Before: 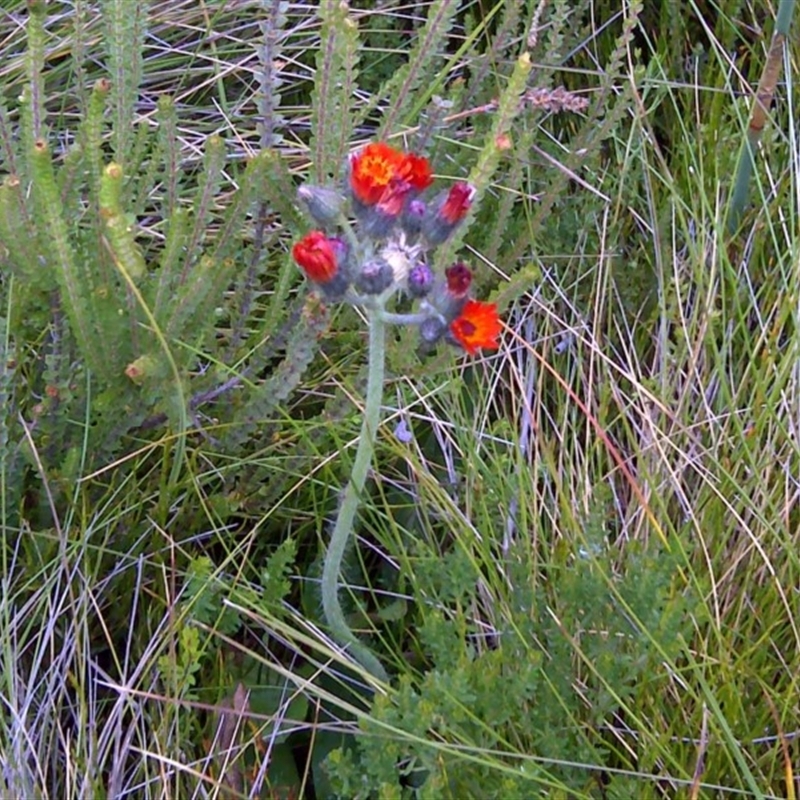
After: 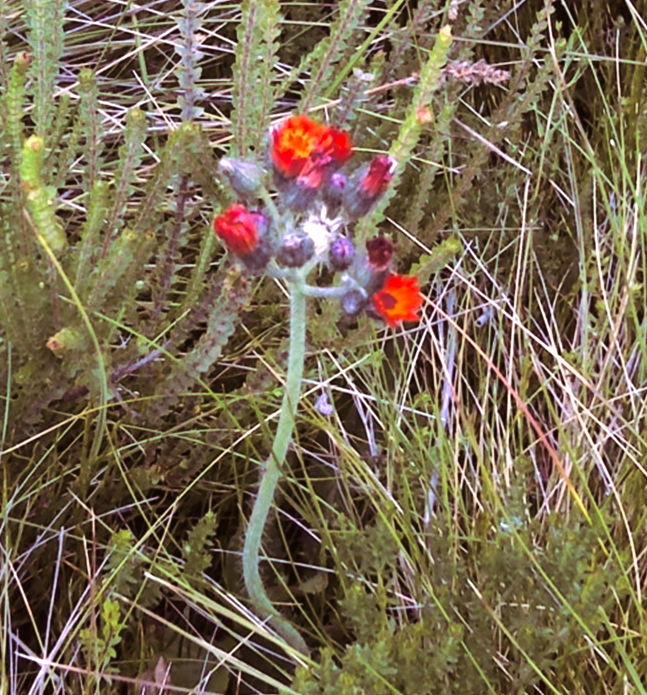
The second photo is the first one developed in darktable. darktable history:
crop: left 9.929%, top 3.475%, right 9.188%, bottom 9.529%
white balance: emerald 1
color balance: mode lift, gamma, gain (sRGB), lift [1.04, 1, 1, 0.97], gamma [1.01, 1, 1, 0.97], gain [0.96, 1, 1, 0.97]
color contrast: green-magenta contrast 1.1, blue-yellow contrast 1.1, unbound 0
split-toning: highlights › hue 298.8°, highlights › saturation 0.73, compress 41.76%
tone equalizer: -8 EV -0.75 EV, -7 EV -0.7 EV, -6 EV -0.6 EV, -5 EV -0.4 EV, -3 EV 0.4 EV, -2 EV 0.6 EV, -1 EV 0.7 EV, +0 EV 0.75 EV, edges refinement/feathering 500, mask exposure compensation -1.57 EV, preserve details no
shadows and highlights: radius 125.46, shadows 30.51, highlights -30.51, low approximation 0.01, soften with gaussian
